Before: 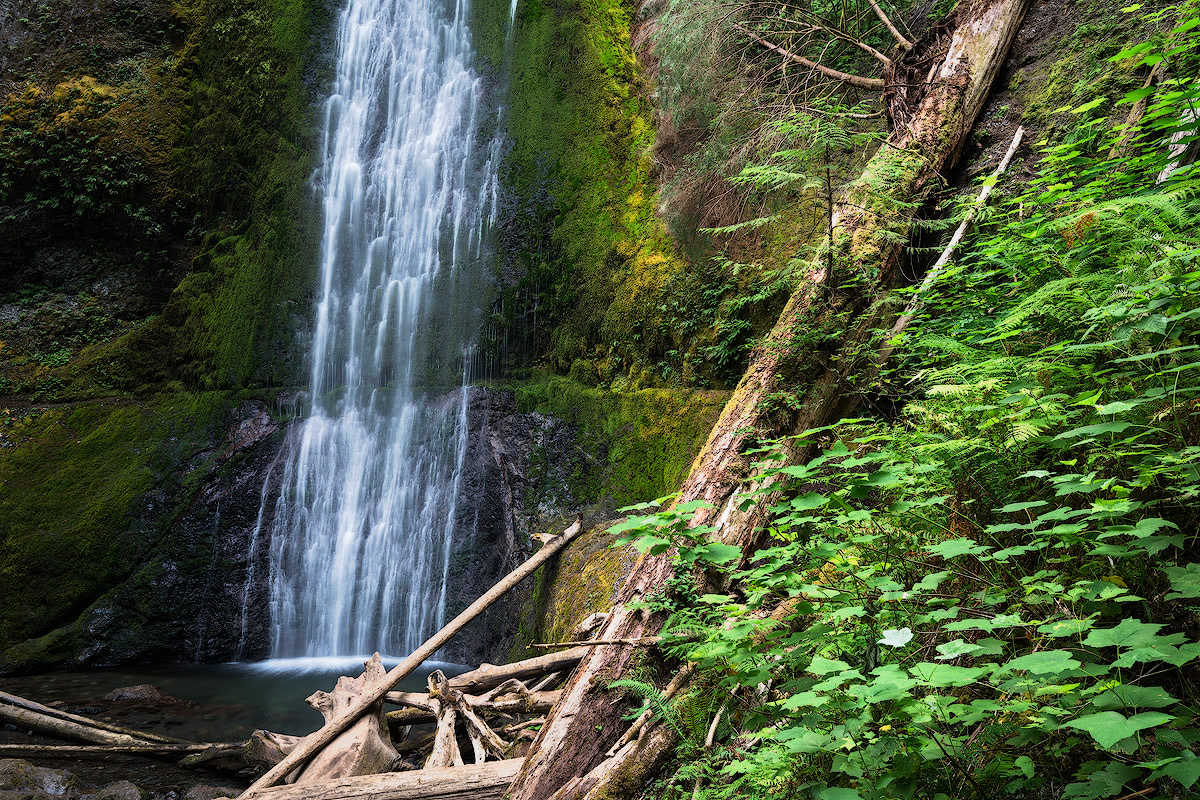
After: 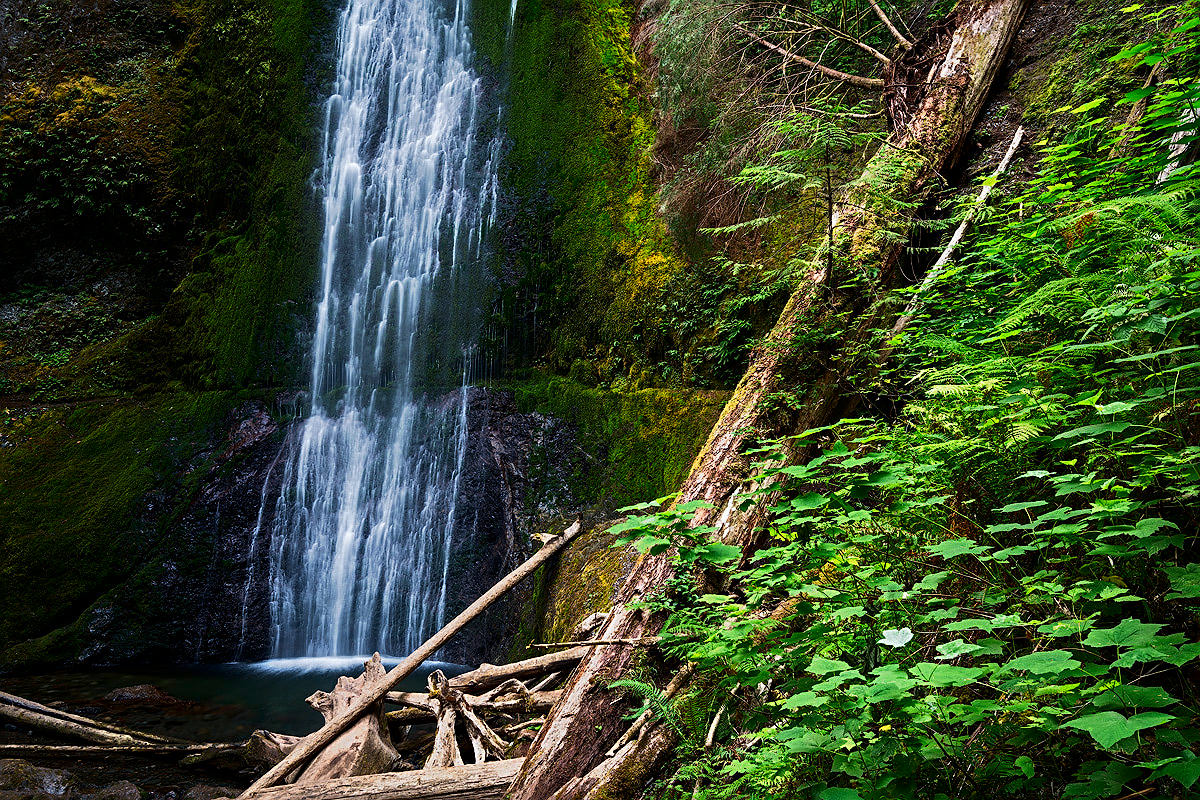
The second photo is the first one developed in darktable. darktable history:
sharpen: on, module defaults
contrast brightness saturation: brightness -0.25, saturation 0.2
shadows and highlights: radius 108.52, shadows 23.73, highlights -59.32, low approximation 0.01, soften with gaussian
